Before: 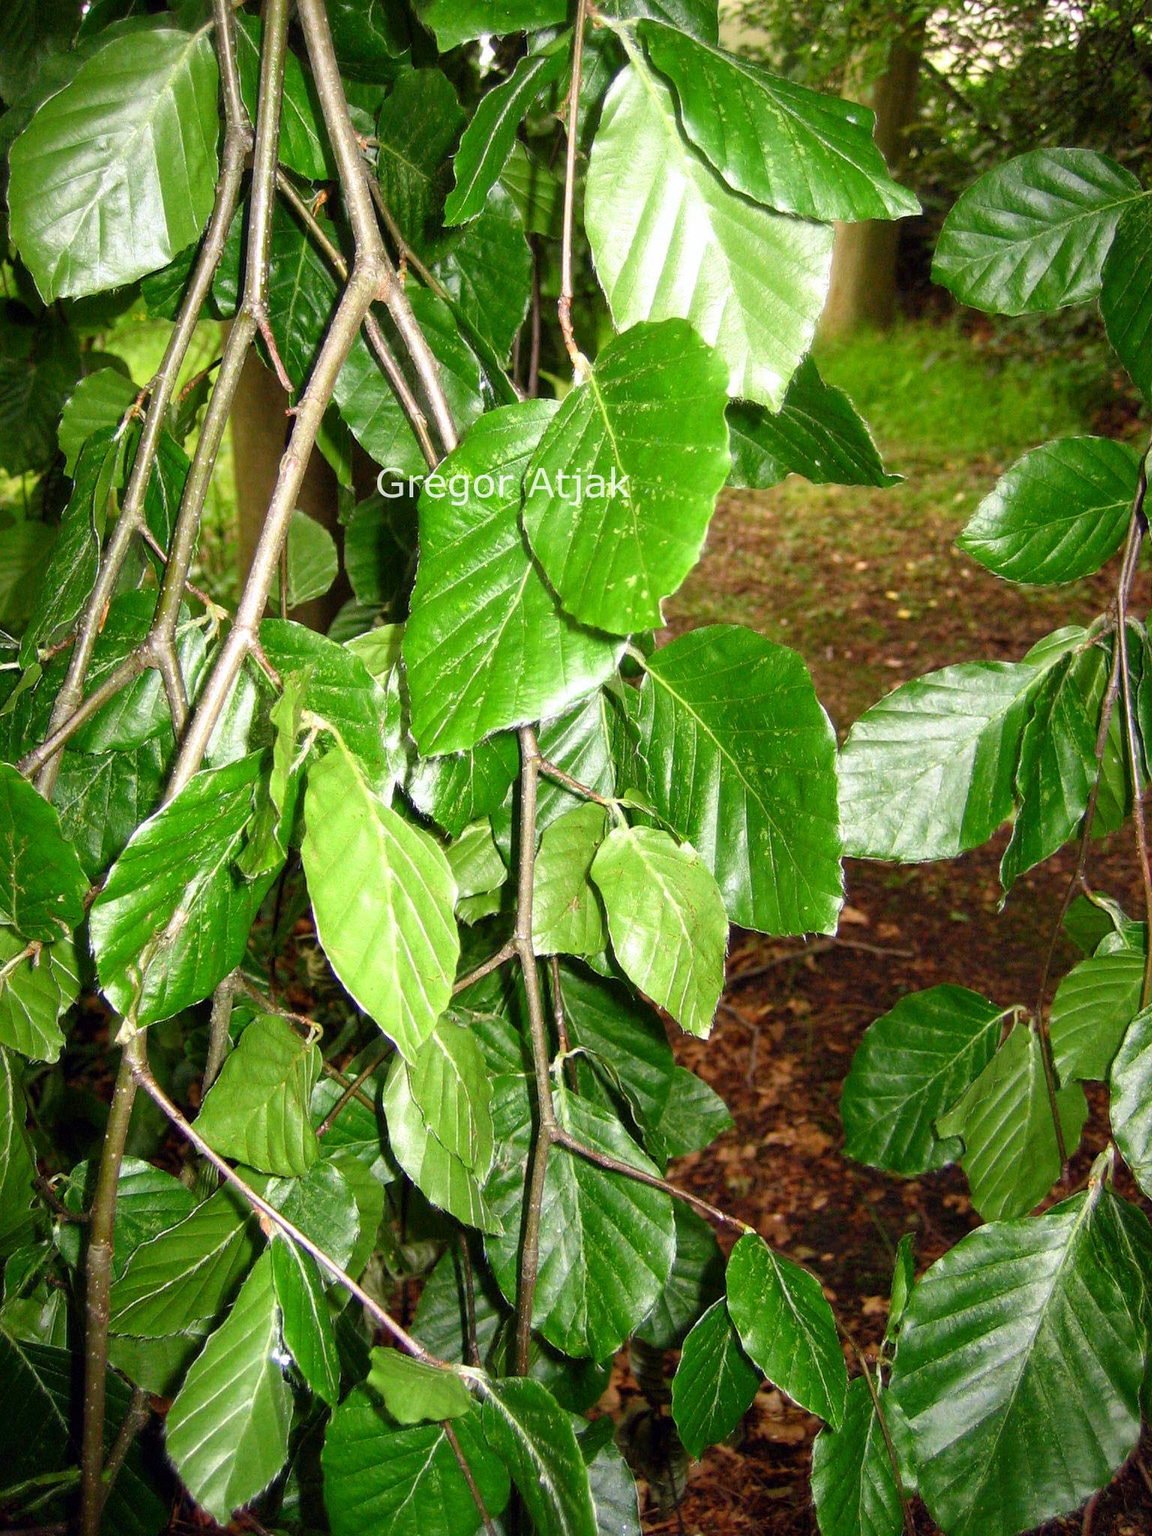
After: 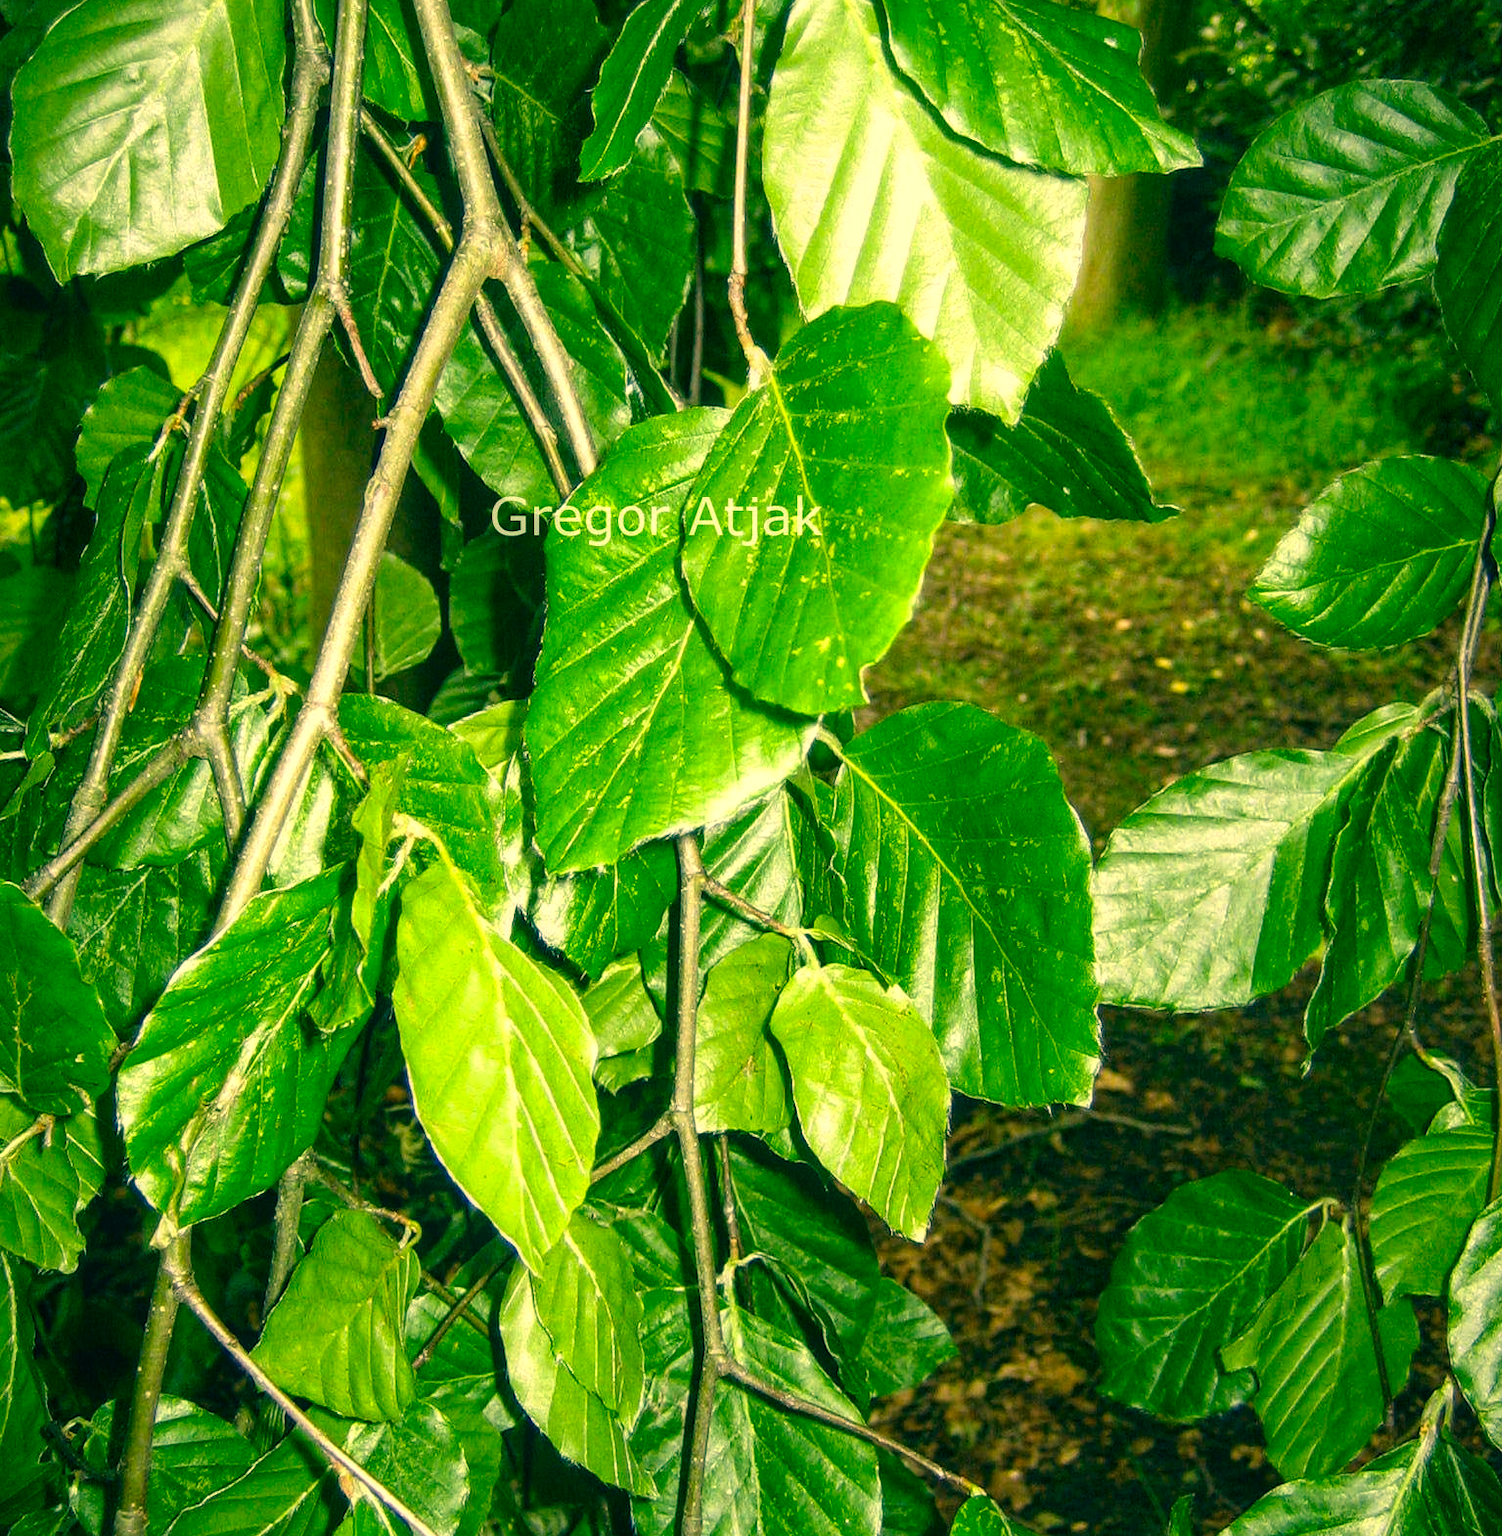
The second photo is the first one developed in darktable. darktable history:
local contrast: on, module defaults
crop: top 5.667%, bottom 17.637%
color correction: highlights a* 1.83, highlights b* 34.02, shadows a* -36.68, shadows b* -5.48
